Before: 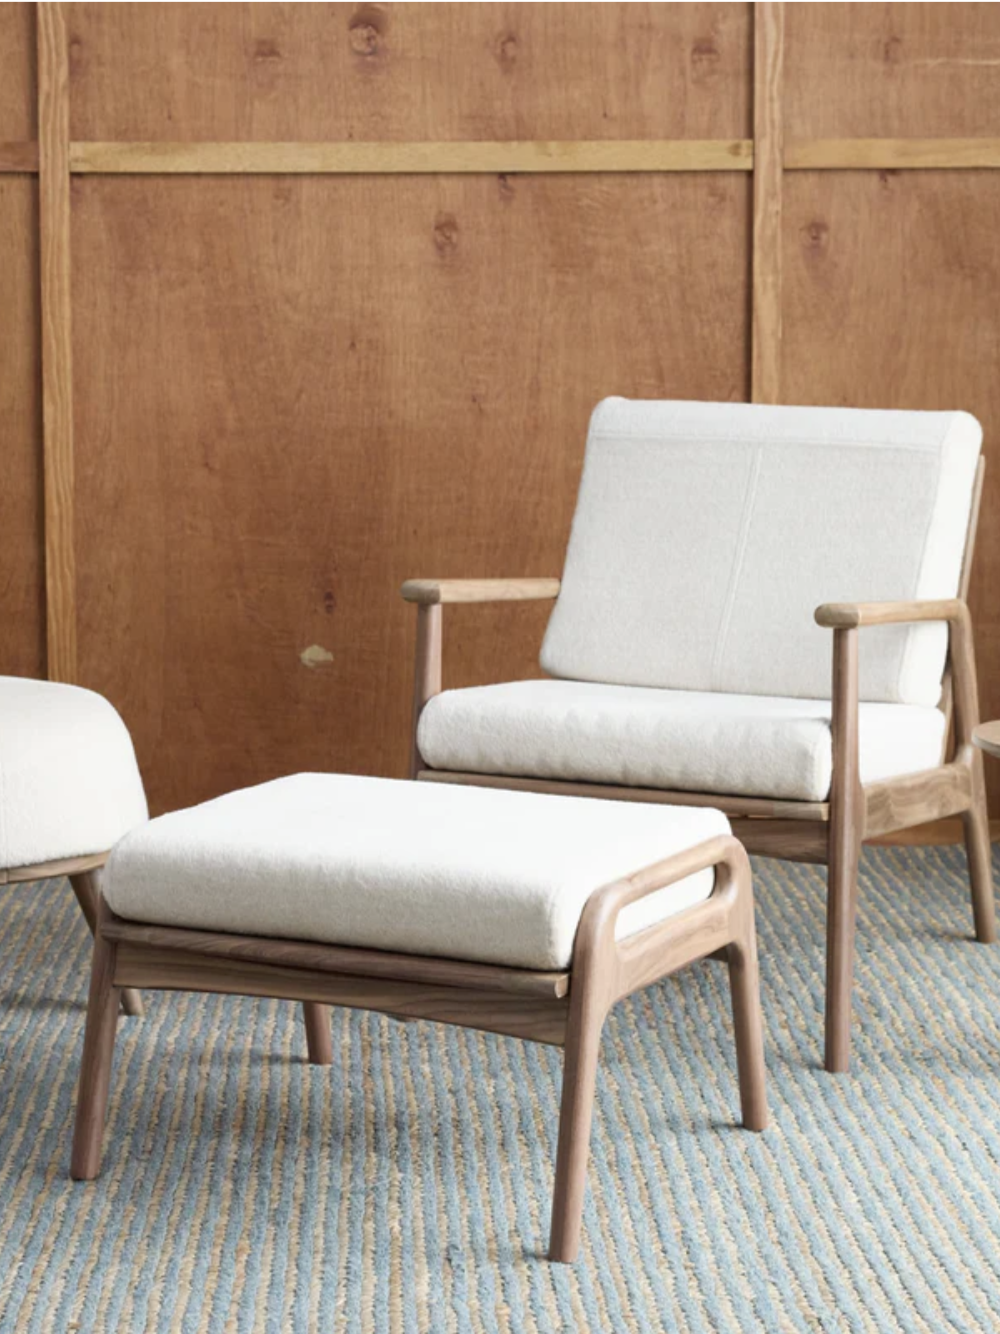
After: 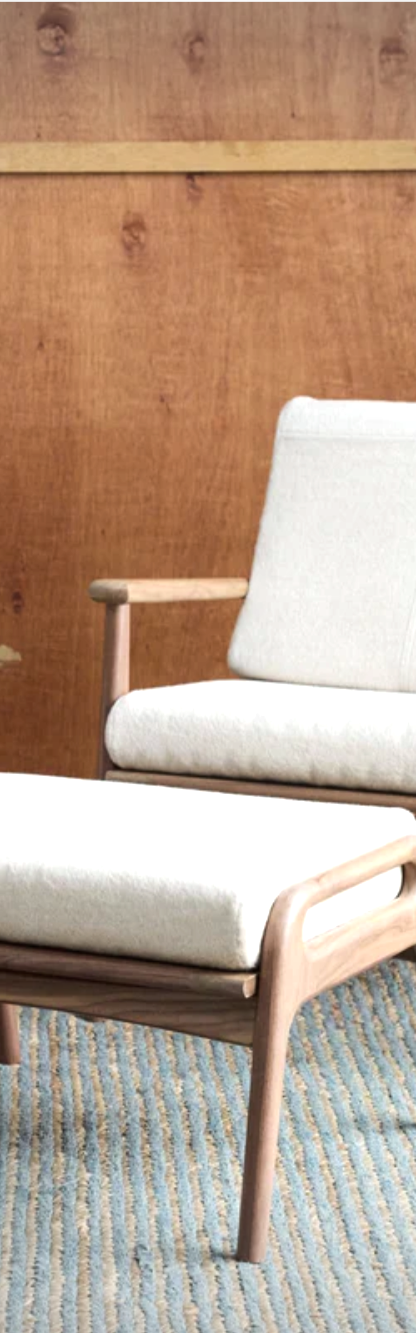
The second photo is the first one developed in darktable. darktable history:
crop: left 31.229%, right 27.105%
vignetting: fall-off start 71.74%
tone equalizer: -8 EV -0.417 EV, -7 EV -0.389 EV, -6 EV -0.333 EV, -5 EV -0.222 EV, -3 EV 0.222 EV, -2 EV 0.333 EV, -1 EV 0.389 EV, +0 EV 0.417 EV, edges refinement/feathering 500, mask exposure compensation -1.57 EV, preserve details no
